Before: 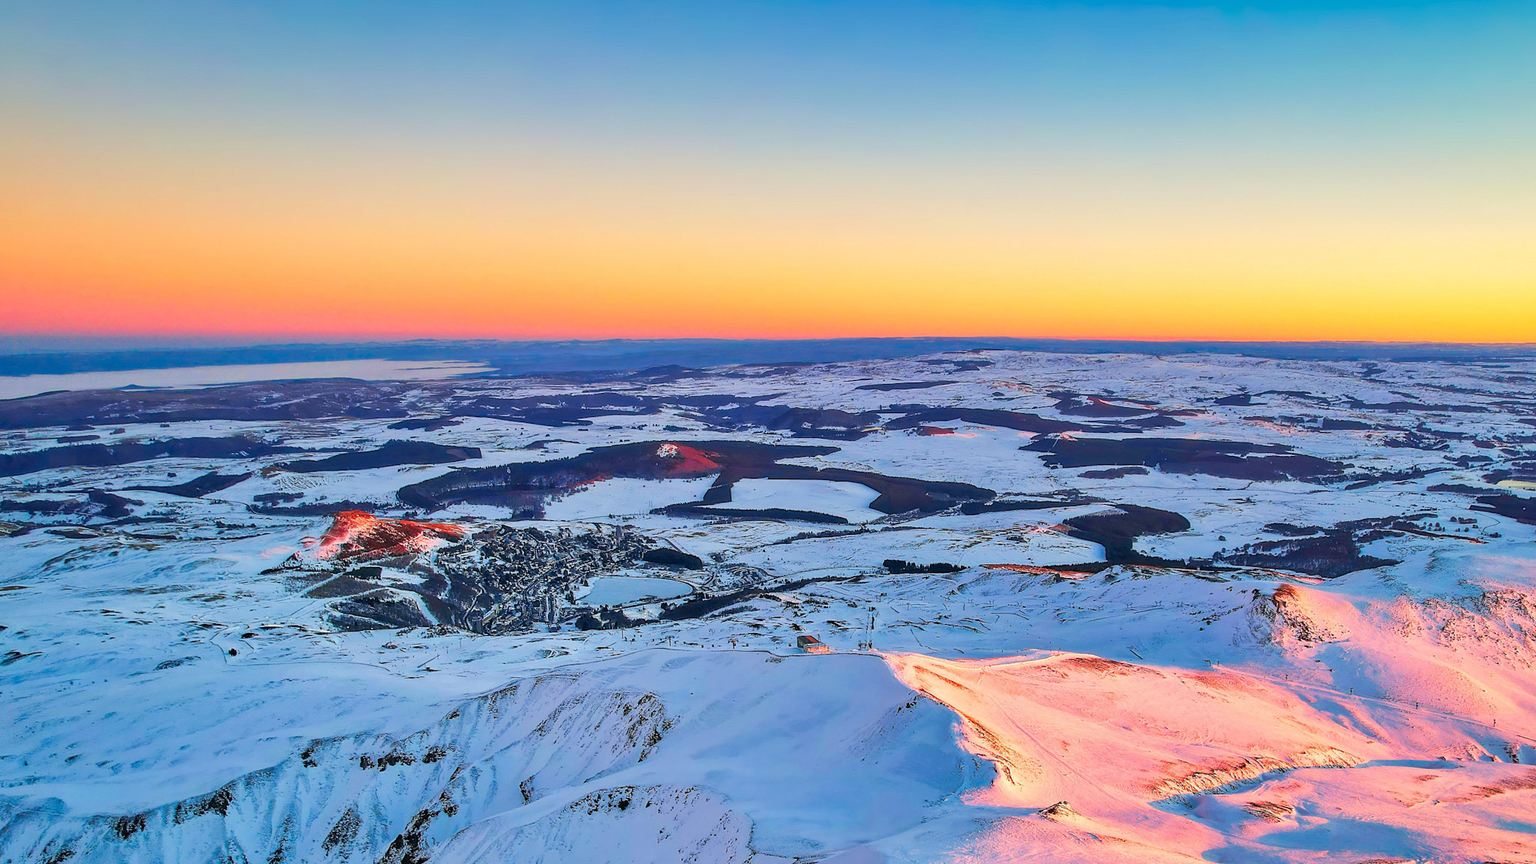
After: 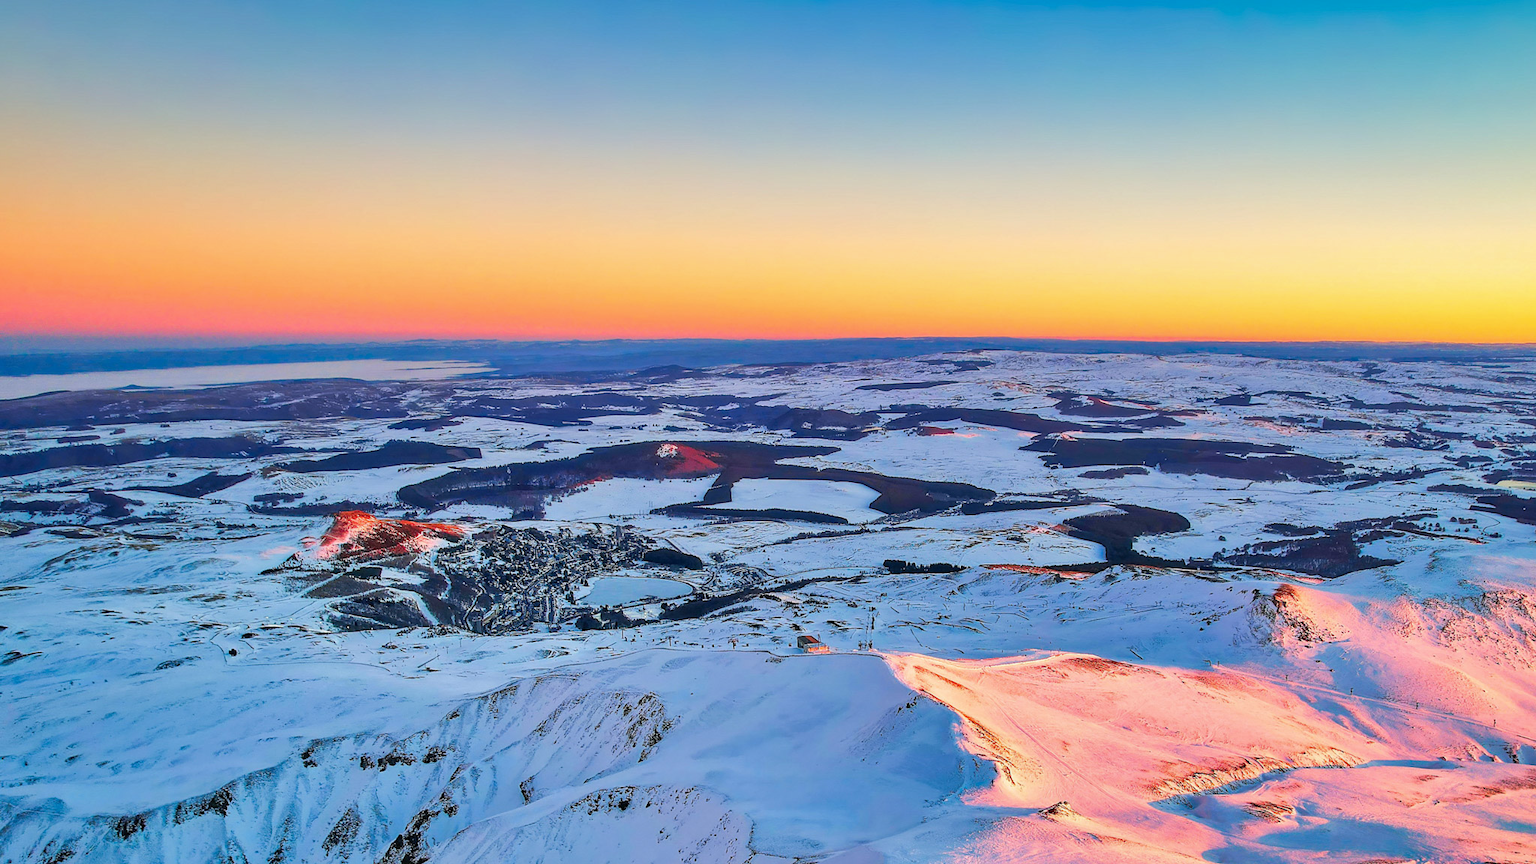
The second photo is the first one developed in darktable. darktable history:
shadows and highlights: radius 128.28, shadows 30.35, highlights -31.14, low approximation 0.01, soften with gaussian
